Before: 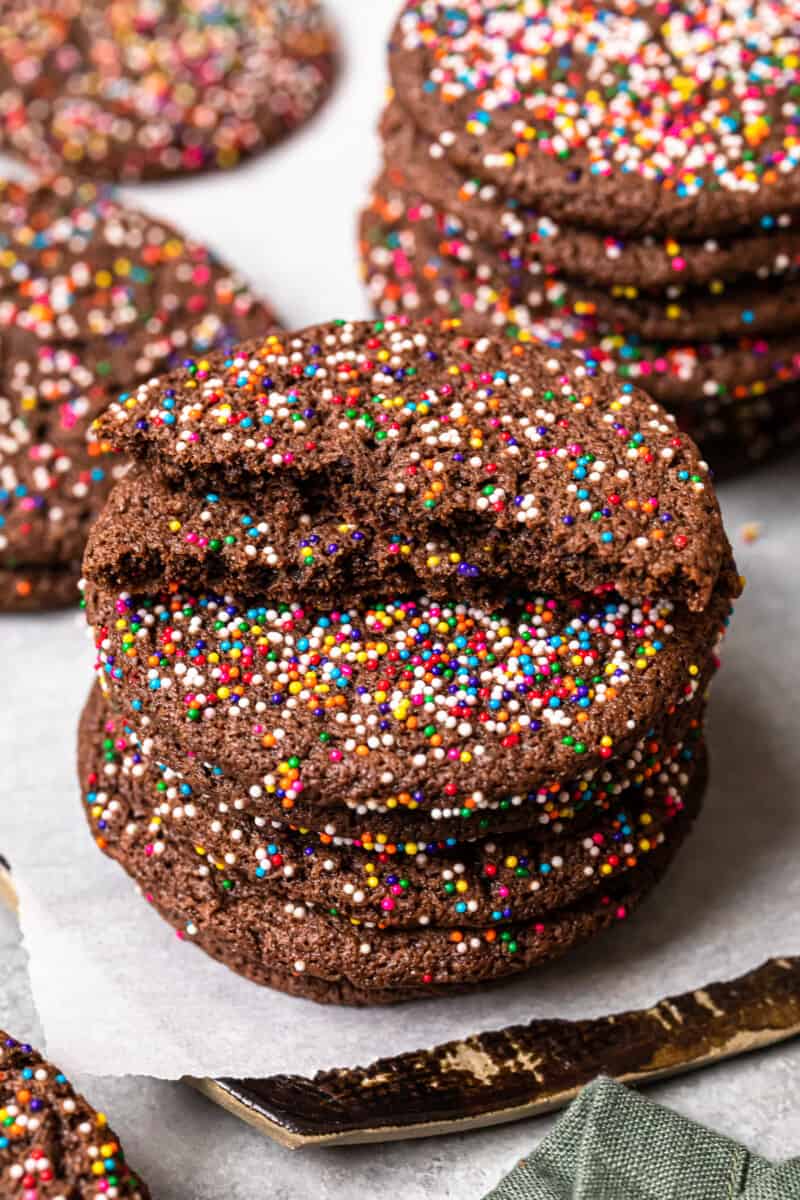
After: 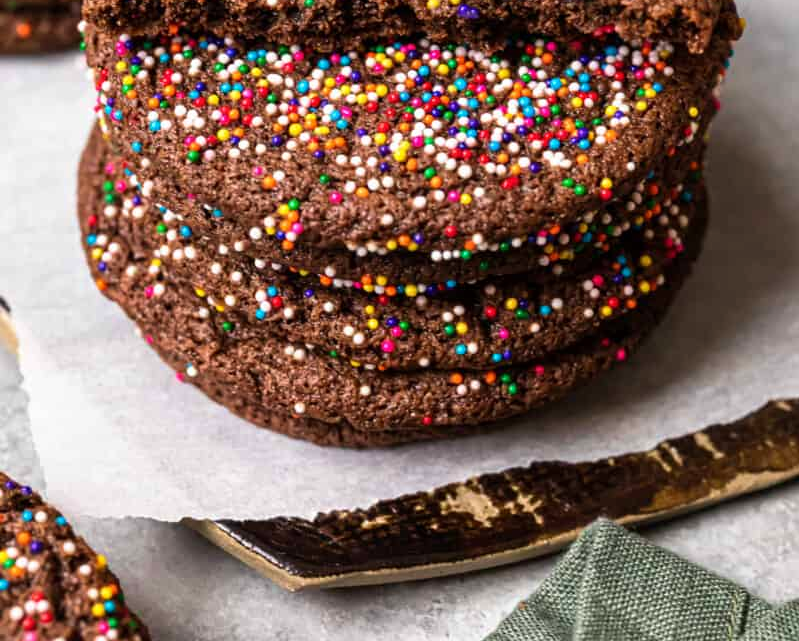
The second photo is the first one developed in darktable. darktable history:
crop and rotate: top 46.552%, right 0.091%
velvia: strength 15.01%
